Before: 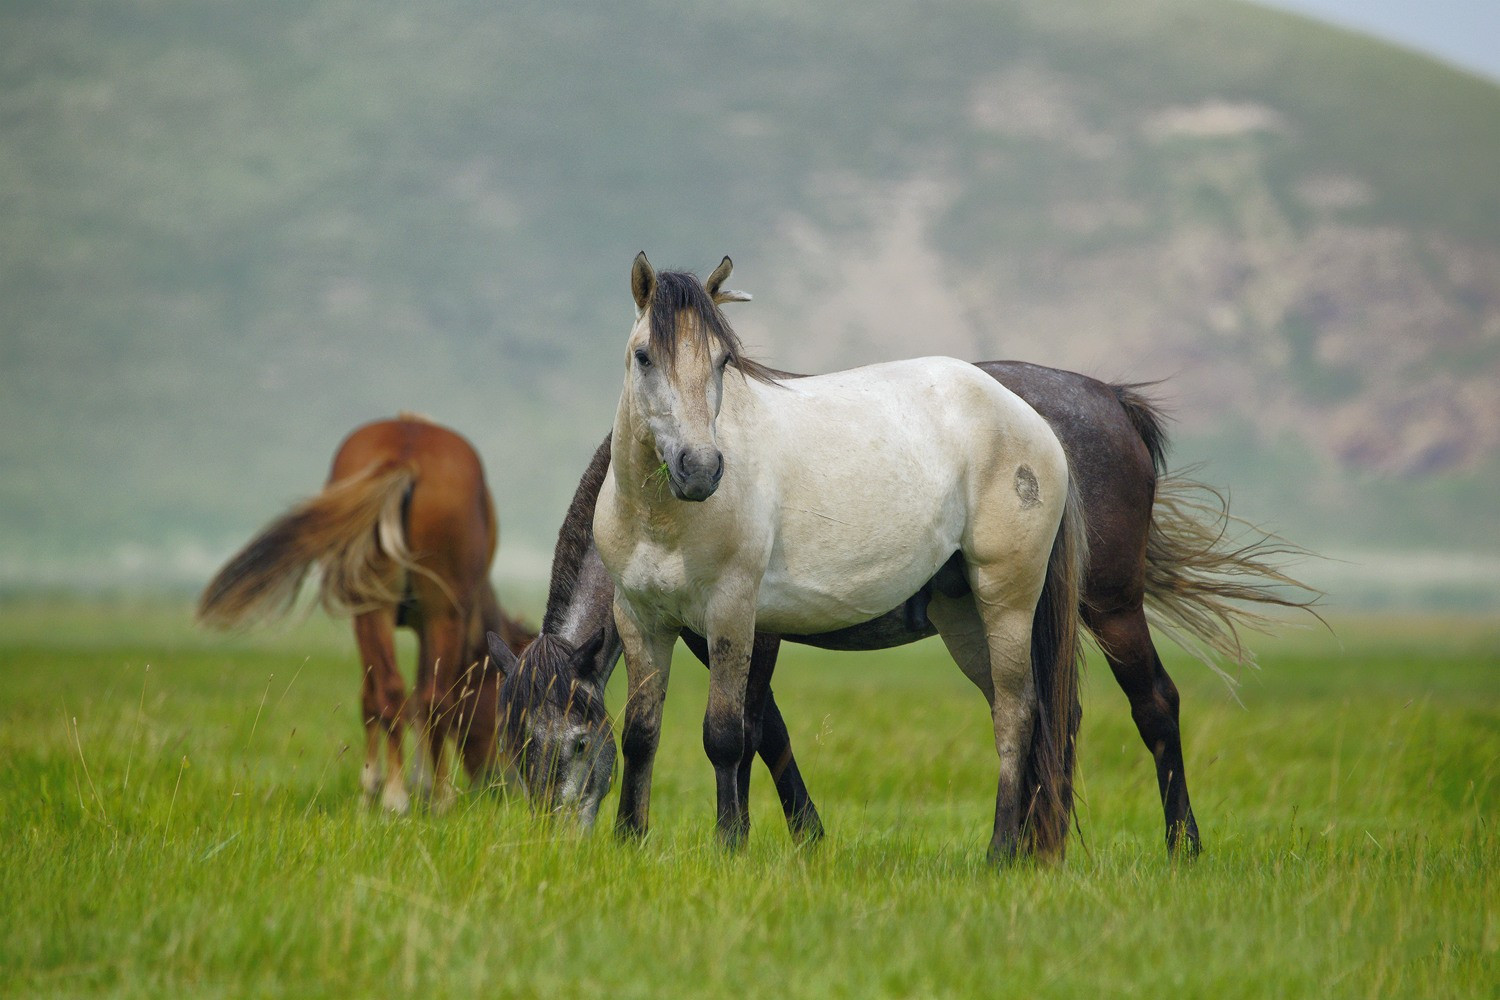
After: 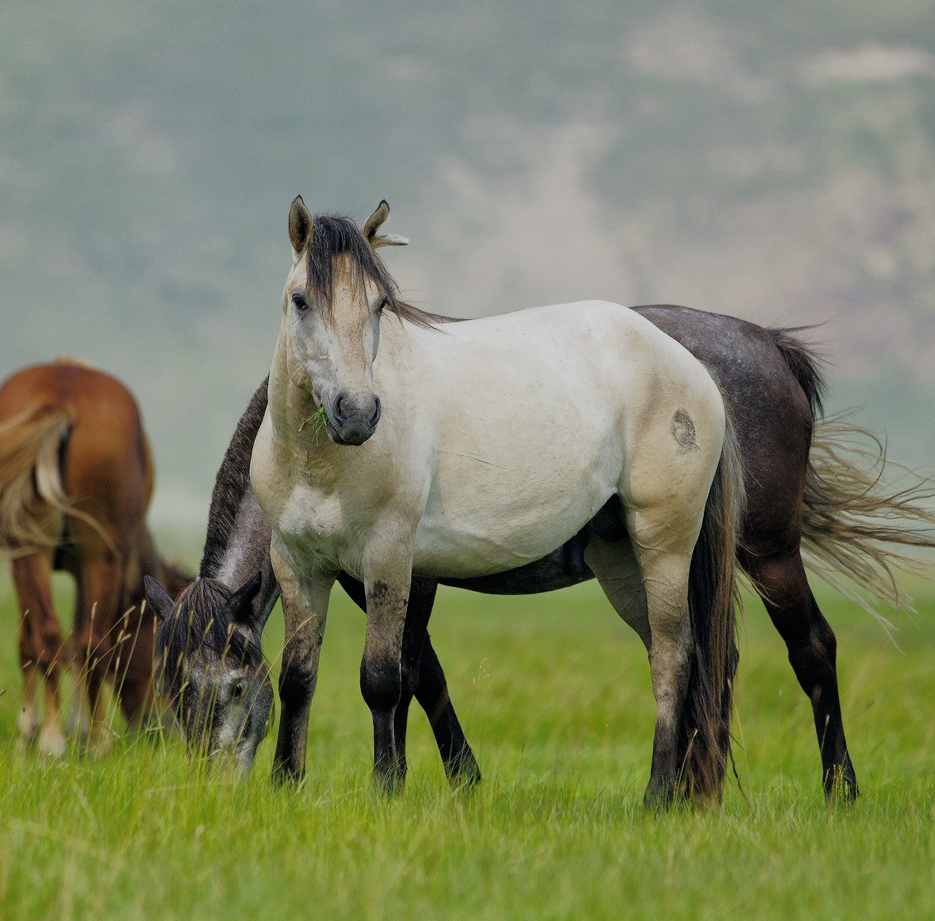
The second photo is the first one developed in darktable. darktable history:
filmic rgb: black relative exposure -7.65 EV, white relative exposure 4.56 EV, hardness 3.61, contrast 1.05
crop and rotate: left 22.918%, top 5.629%, right 14.711%, bottom 2.247%
